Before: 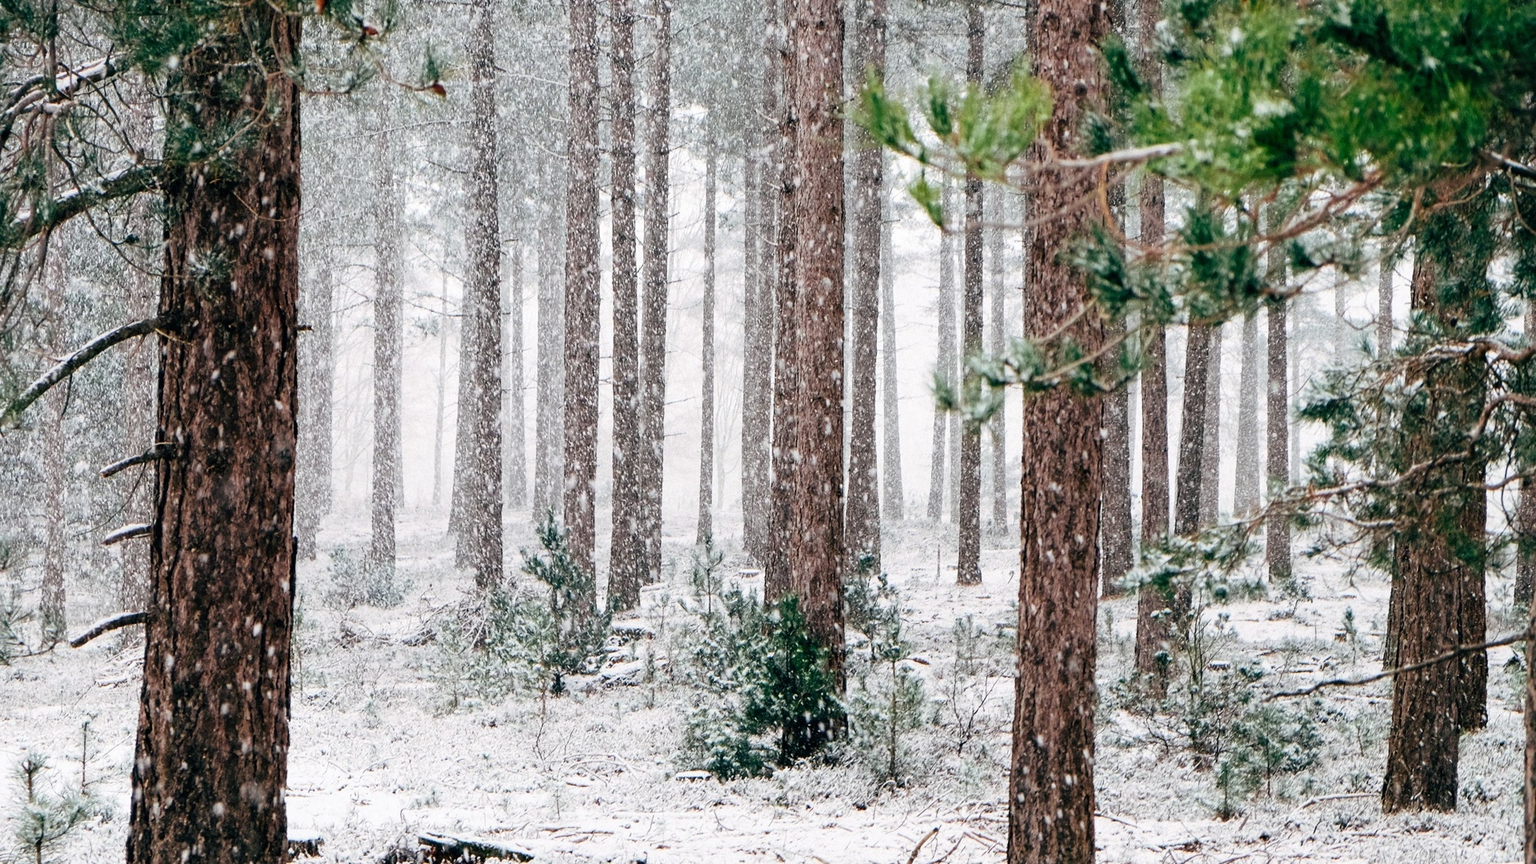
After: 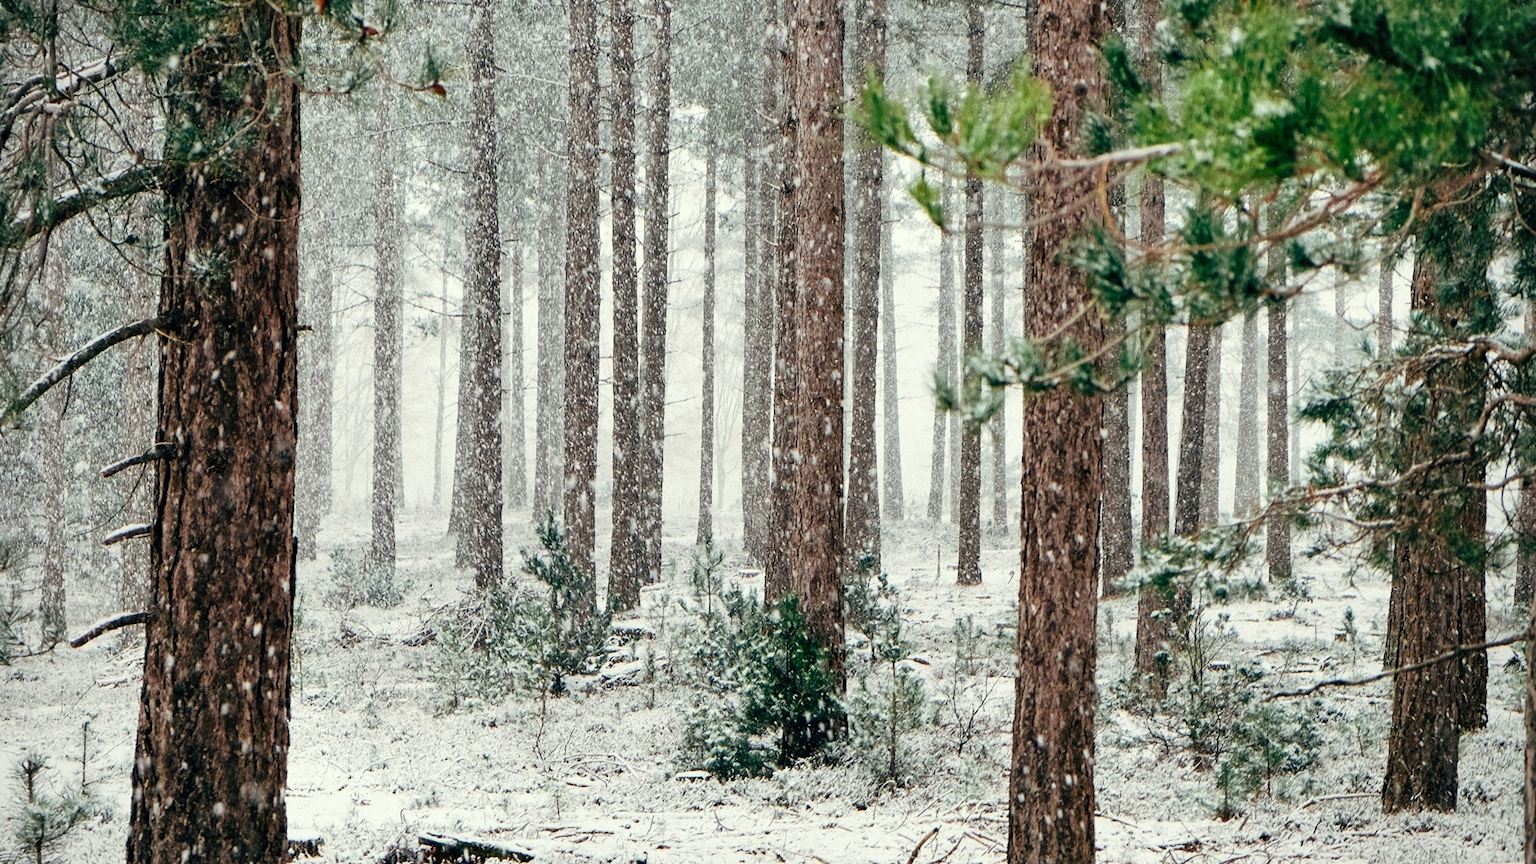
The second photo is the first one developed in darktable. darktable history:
color correction: highlights a* -4.28, highlights b* 6.53
shadows and highlights: soften with gaussian
vignetting: fall-off radius 81.94%
